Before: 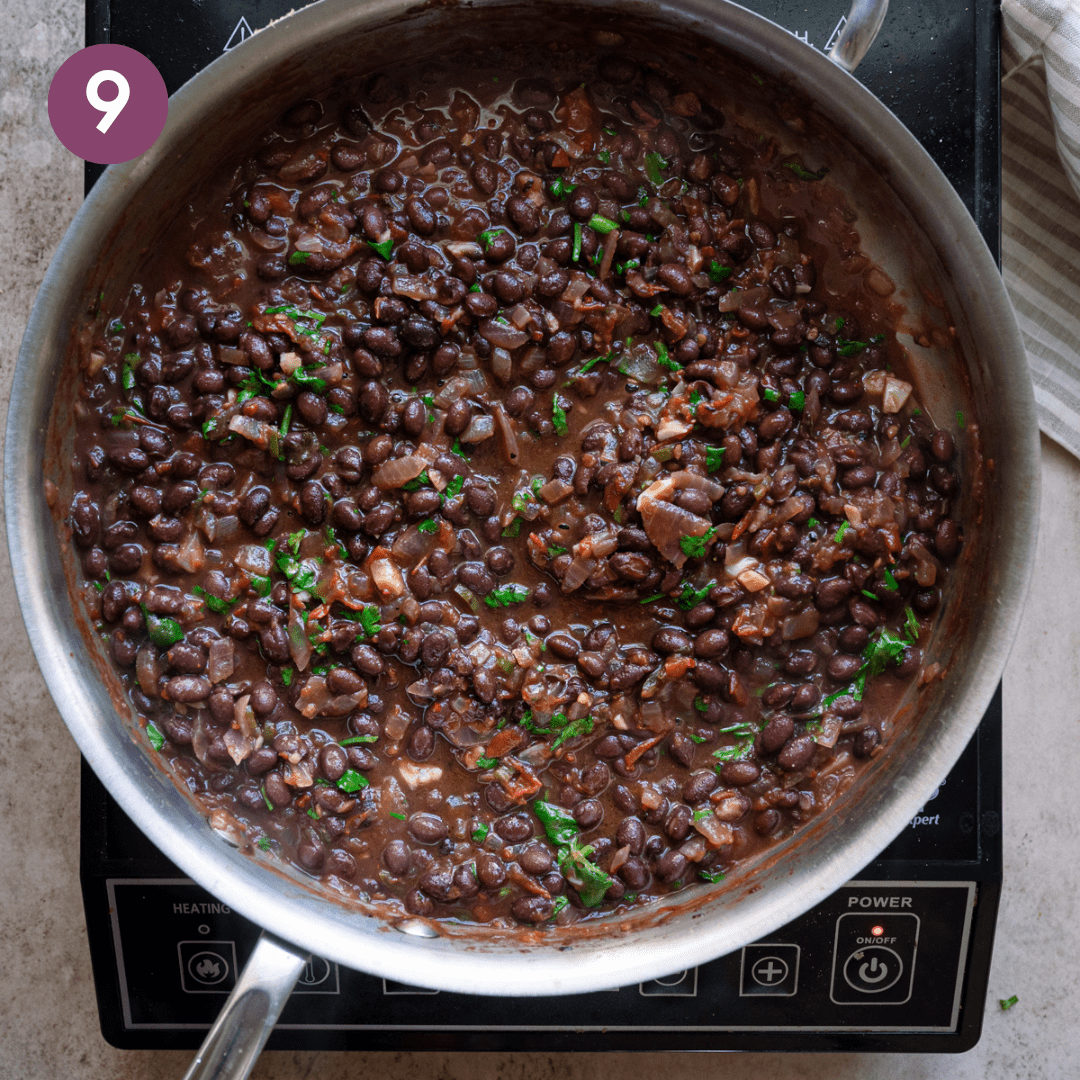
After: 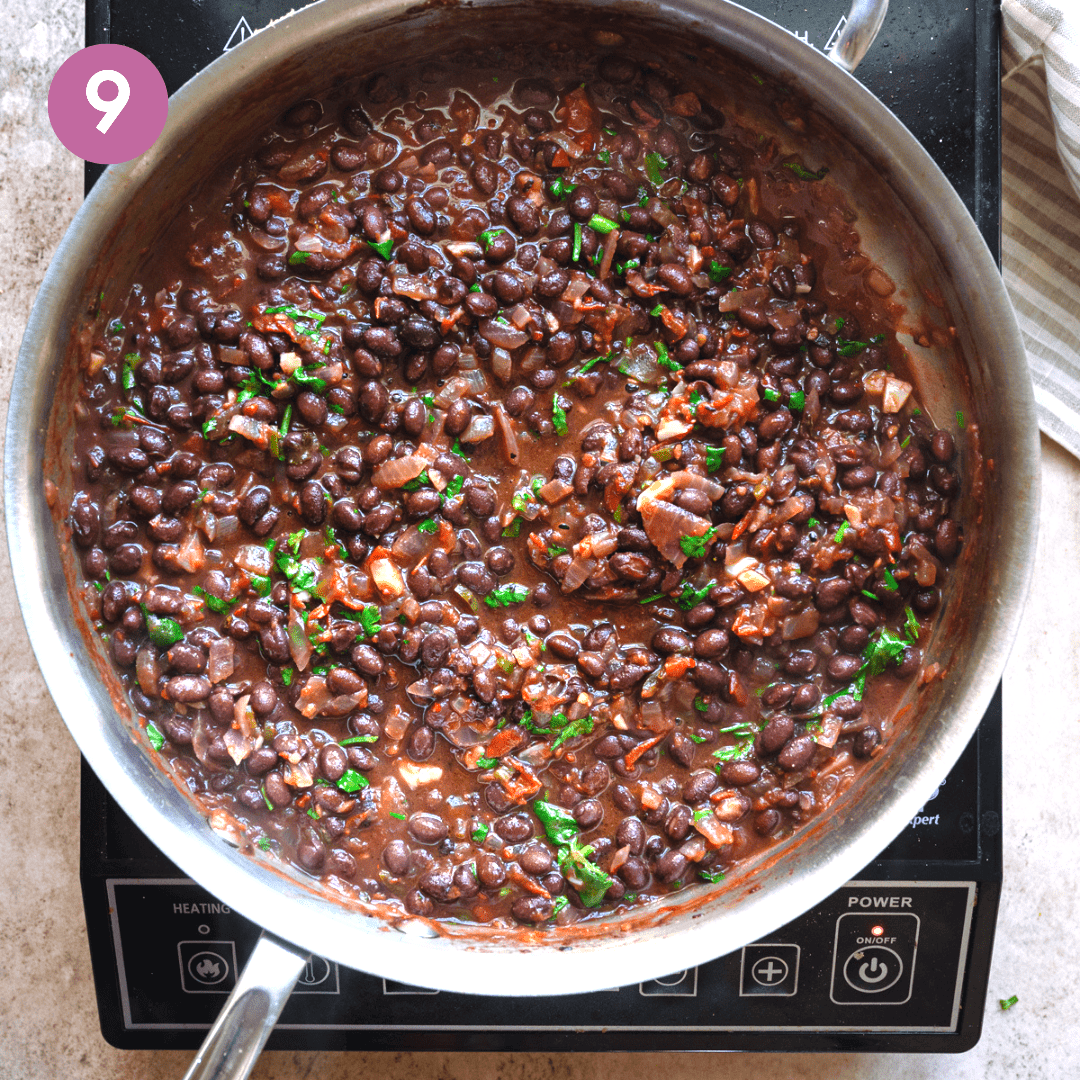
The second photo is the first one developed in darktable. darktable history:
color zones: curves: ch0 [(0.224, 0.526) (0.75, 0.5)]; ch1 [(0.055, 0.526) (0.224, 0.761) (0.377, 0.526) (0.75, 0.5)]
exposure: black level correction -0.002, exposure 1.113 EV, compensate exposure bias true, compensate highlight preservation false
